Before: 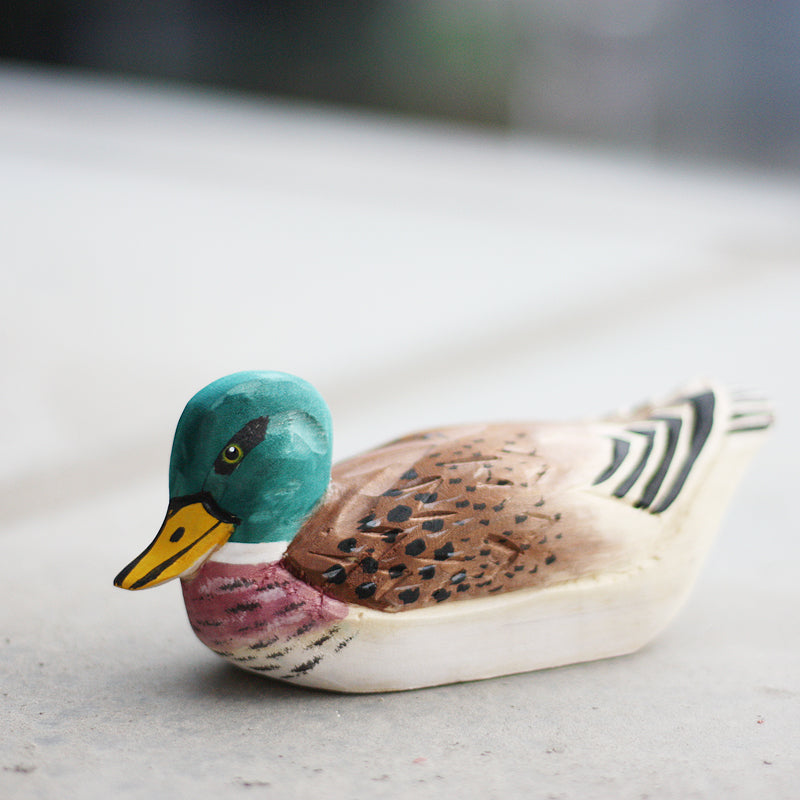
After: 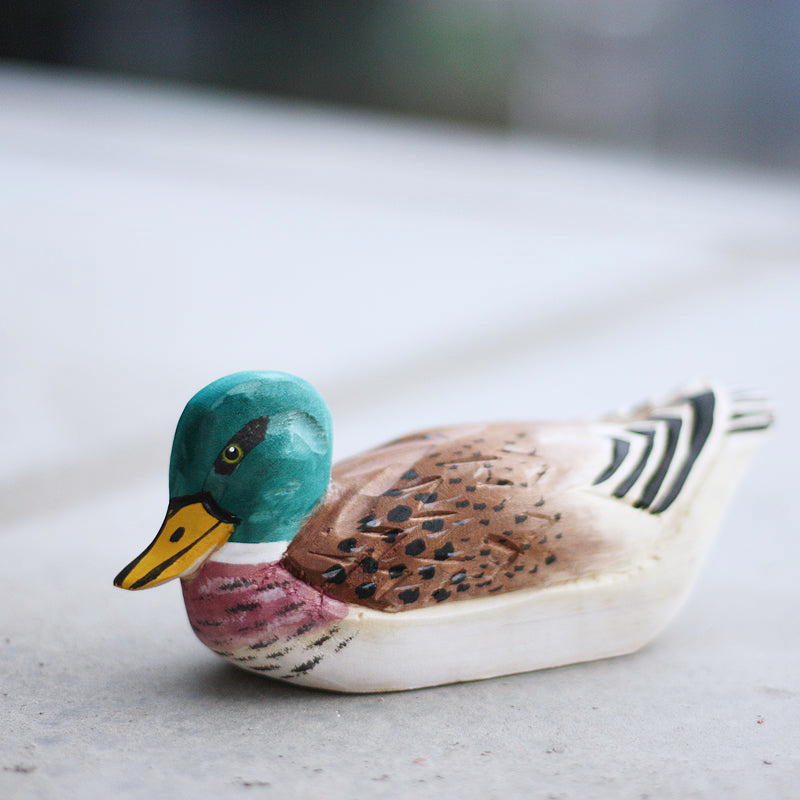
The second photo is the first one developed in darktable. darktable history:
shadows and highlights: shadows 37.27, highlights -28.18, soften with gaussian
color correction: highlights a* -0.137, highlights b* -5.91, shadows a* -0.137, shadows b* -0.137
